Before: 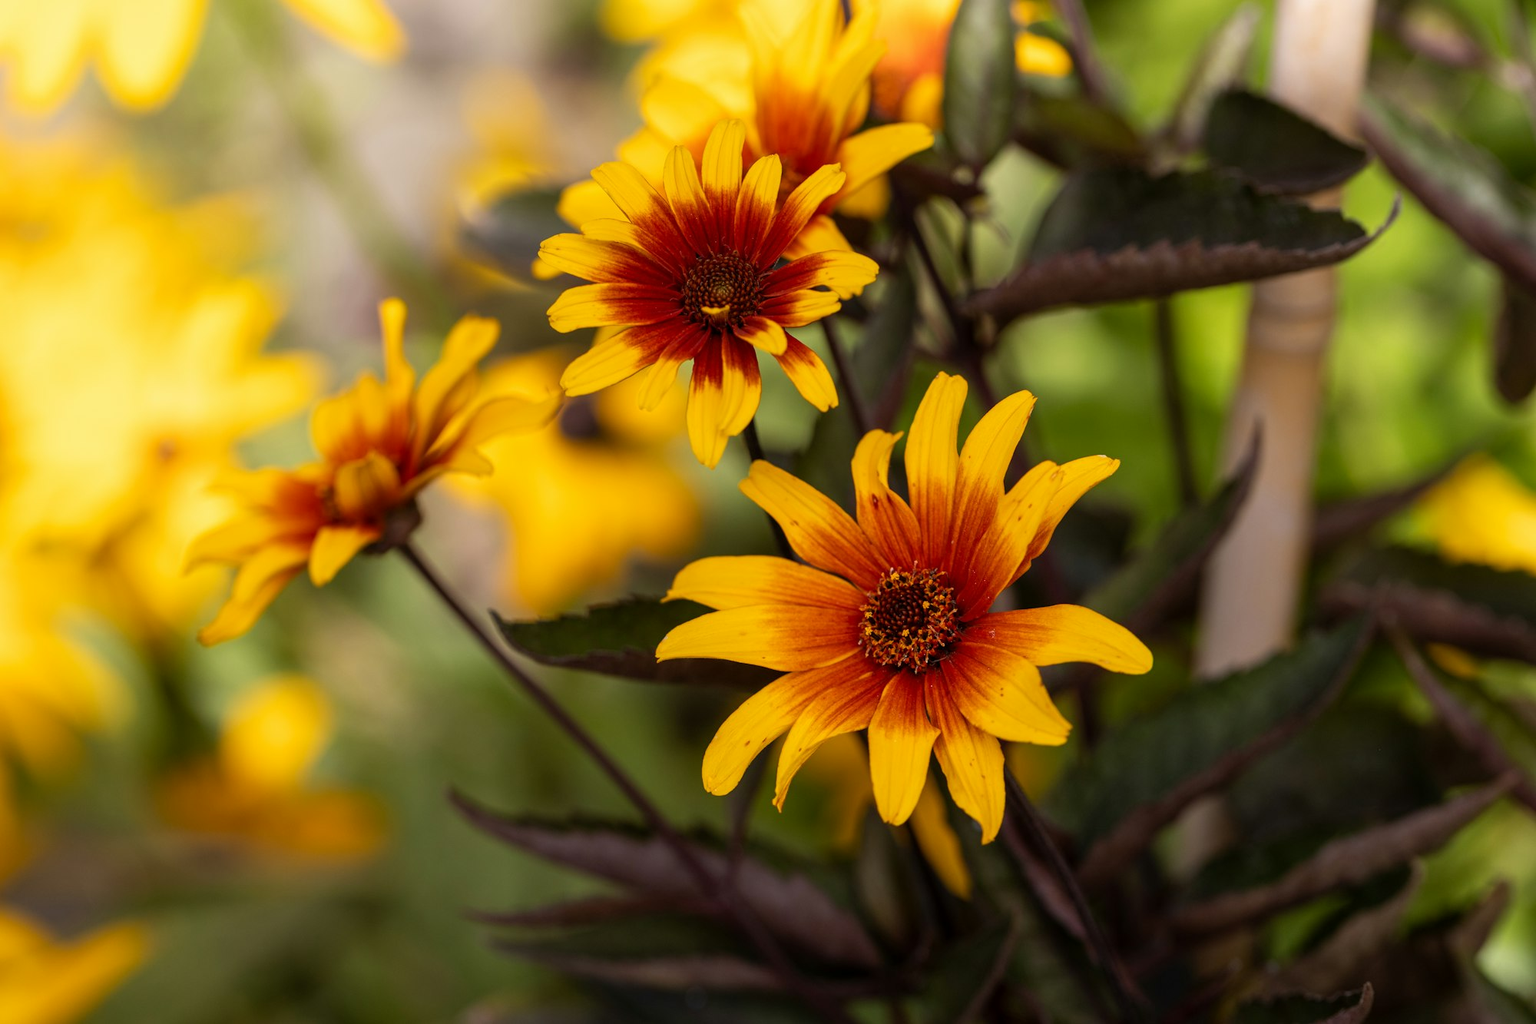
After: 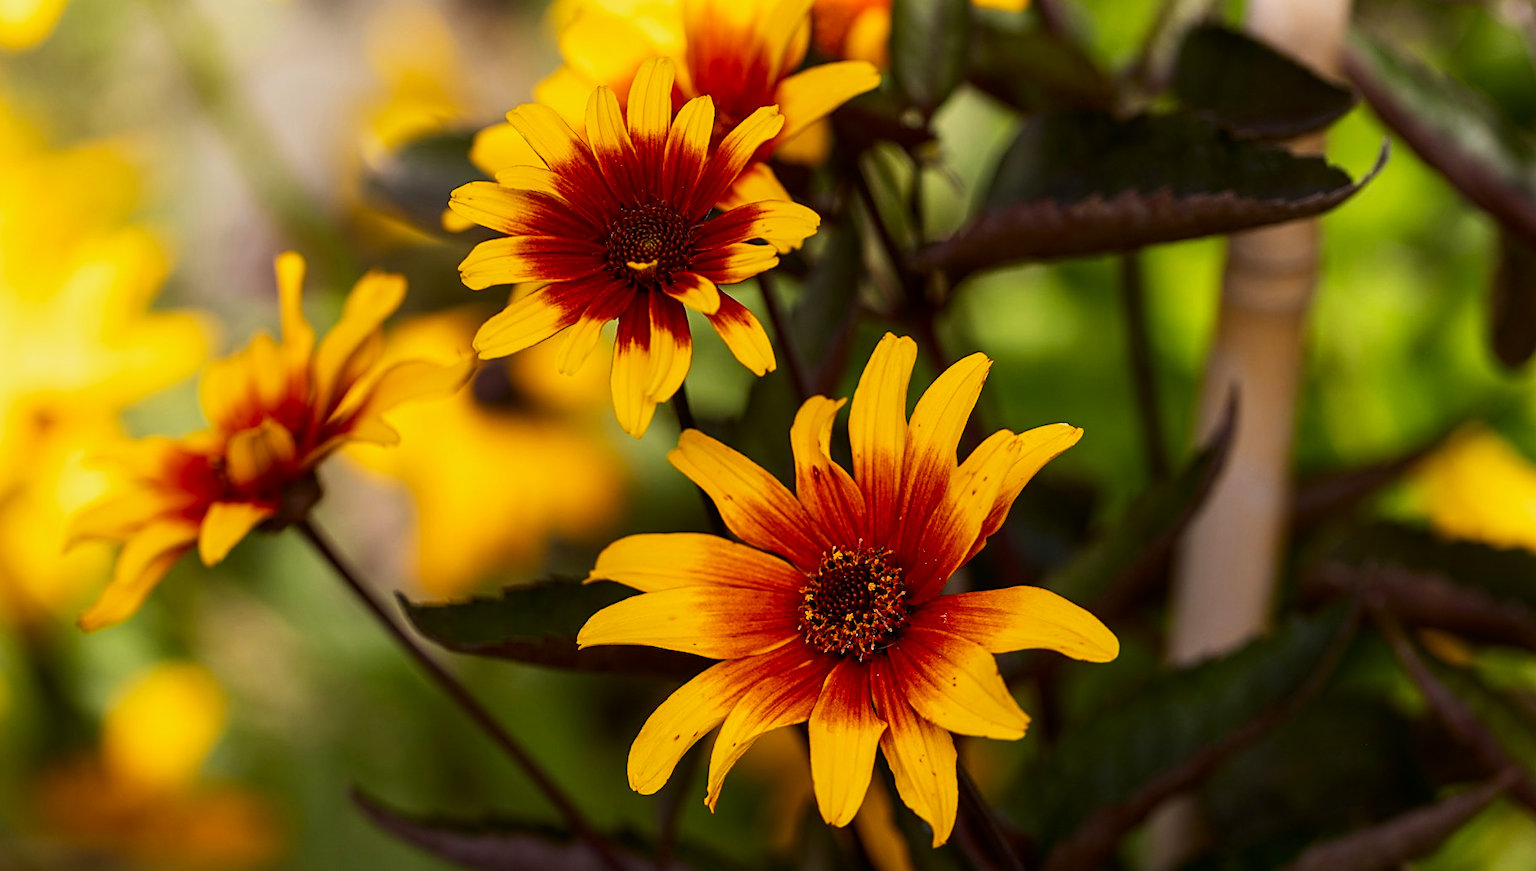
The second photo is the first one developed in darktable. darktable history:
sharpen: on, module defaults
crop: left 8.258%, top 6.556%, bottom 15.358%
color calibration: illuminant same as pipeline (D50), adaptation XYZ, x 0.346, y 0.357, temperature 5021.06 K
contrast brightness saturation: contrast 0.135, brightness -0.06, saturation 0.152
base curve: curves: ch0 [(0, 0) (0.557, 0.834) (1, 1)], preserve colors none
exposure: black level correction 0, exposure -0.72 EV, compensate highlight preservation false
